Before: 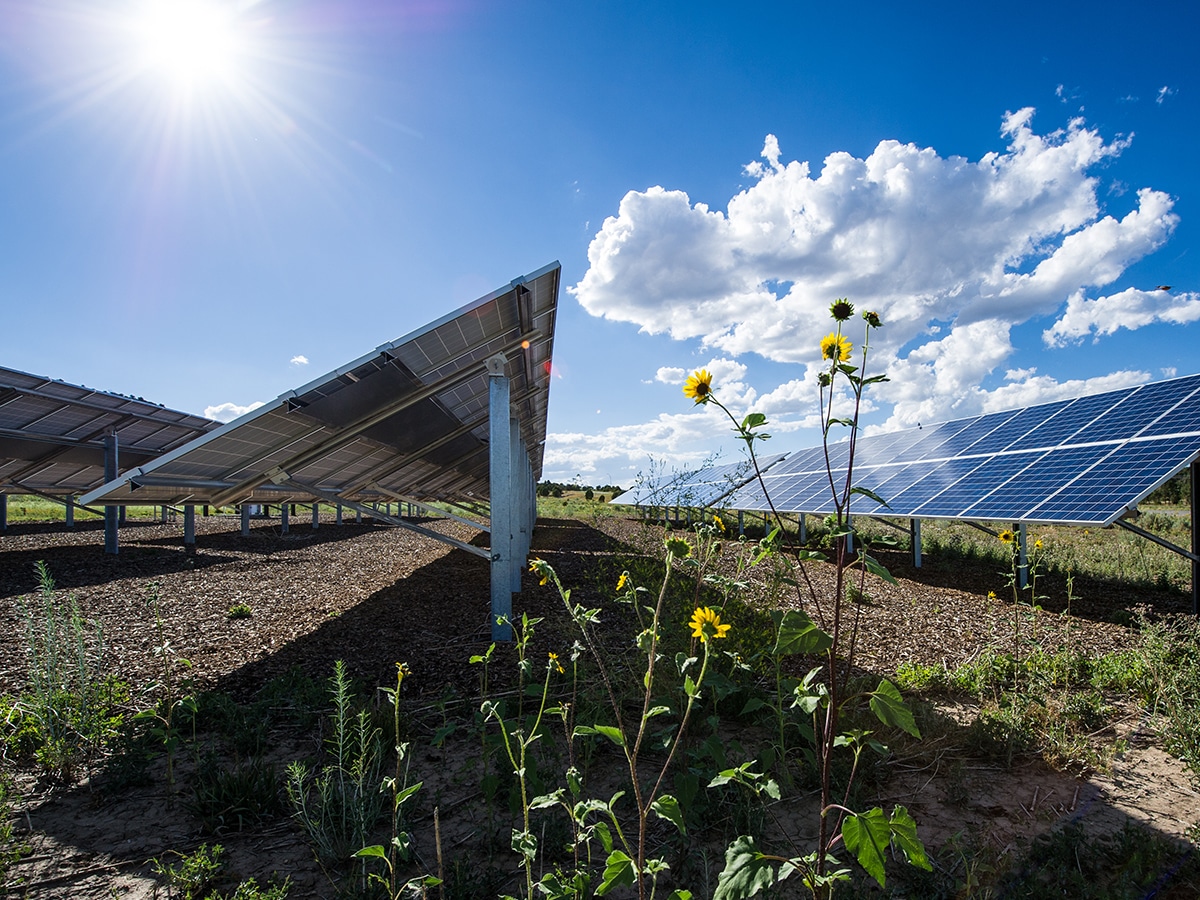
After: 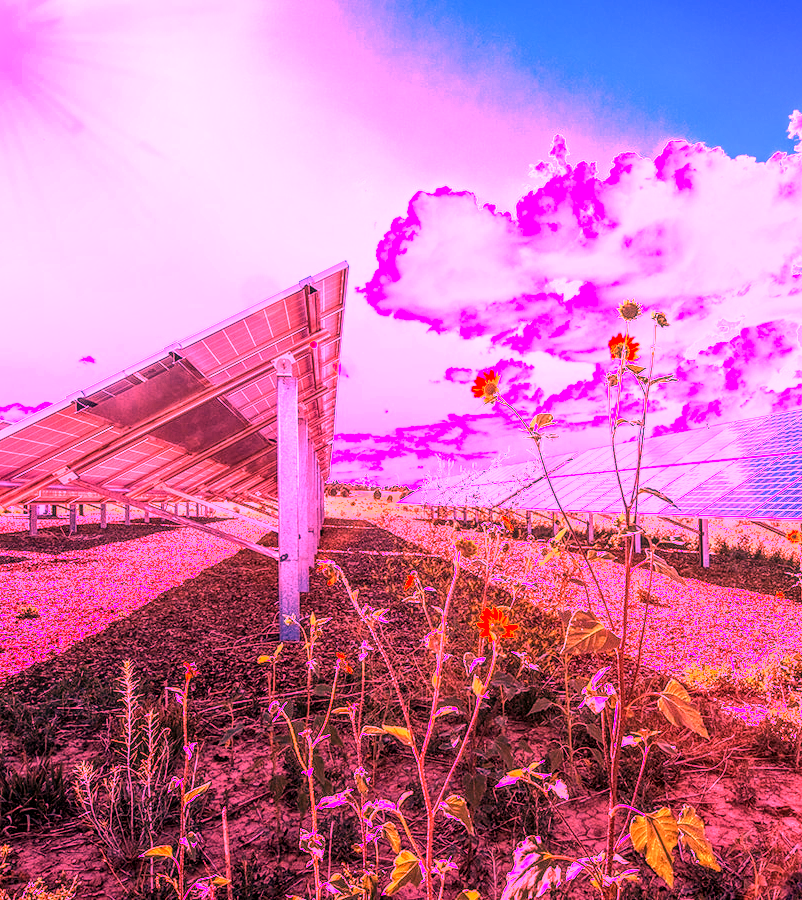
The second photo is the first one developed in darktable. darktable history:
local contrast: highlights 25%, detail 150%
exposure: exposure 0.3 EV, compensate highlight preservation false
white balance: red 4.26, blue 1.802
crop and rotate: left 17.732%, right 15.423%
